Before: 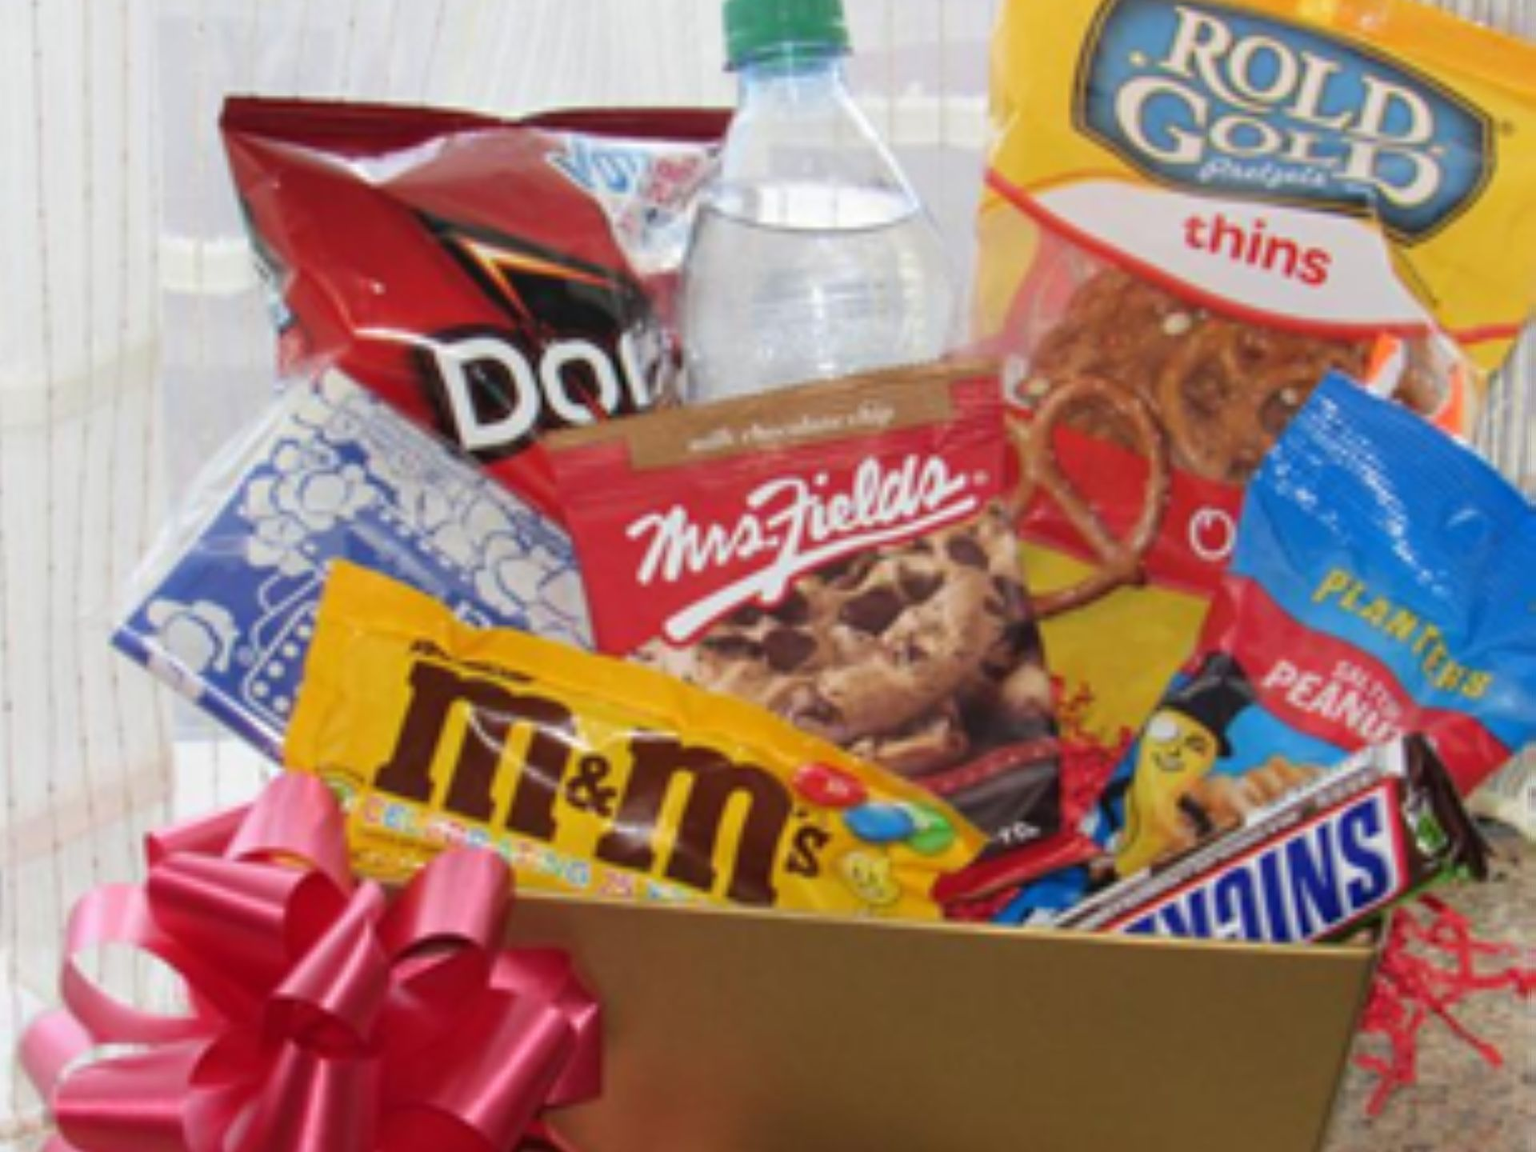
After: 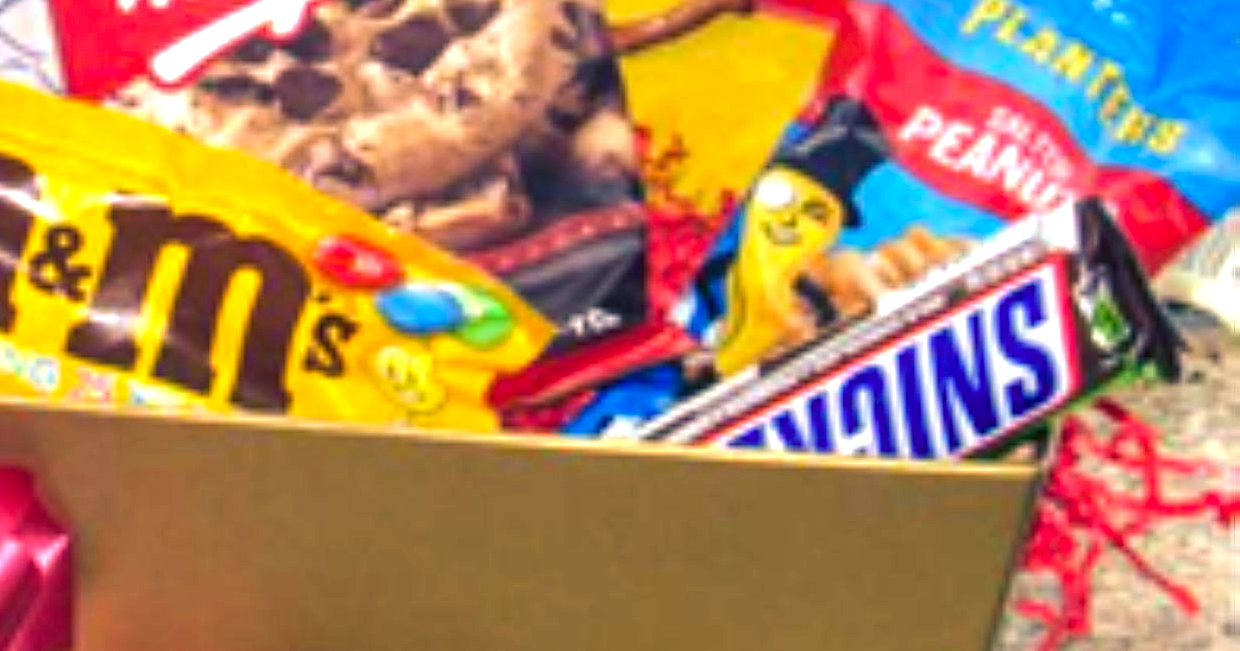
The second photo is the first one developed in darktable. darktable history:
crop and rotate: left 35.388%, top 50%, bottom 4.79%
local contrast: on, module defaults
color balance rgb: shadows lift › luminance -40.713%, shadows lift › chroma 13.972%, shadows lift › hue 257.63°, perceptual saturation grading › global saturation 14.743%
exposure: black level correction 0, exposure 1.102 EV, compensate exposure bias true, compensate highlight preservation false
